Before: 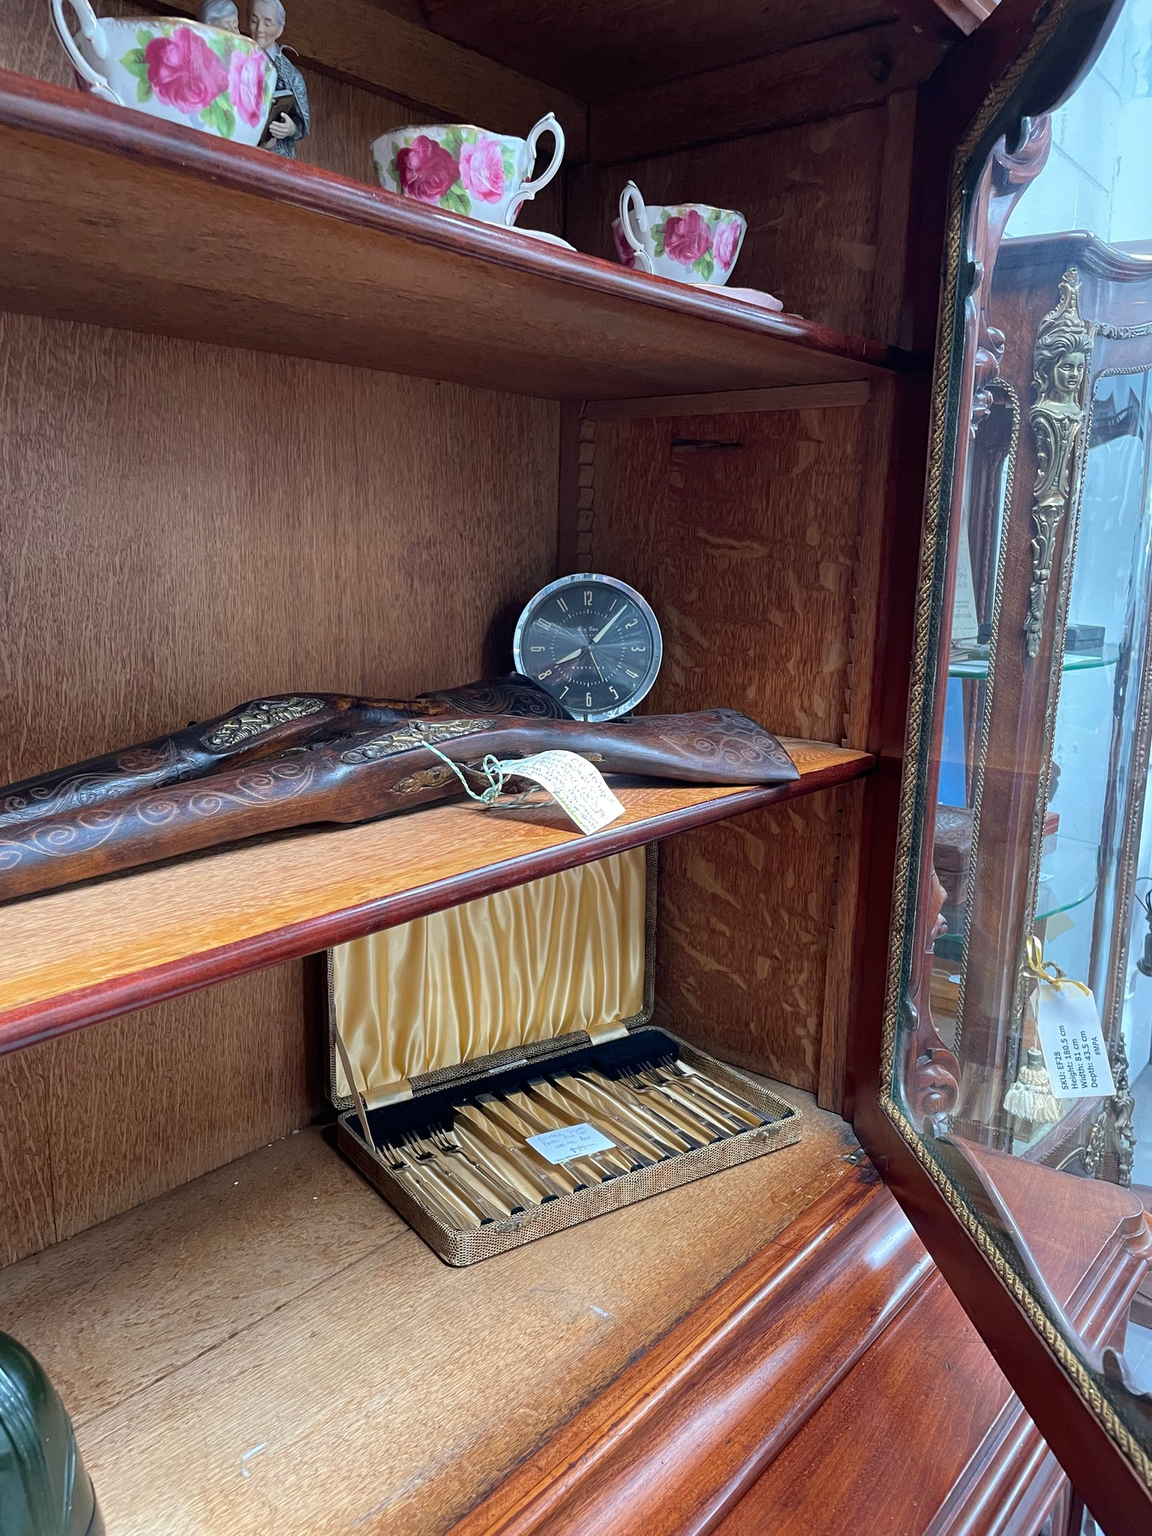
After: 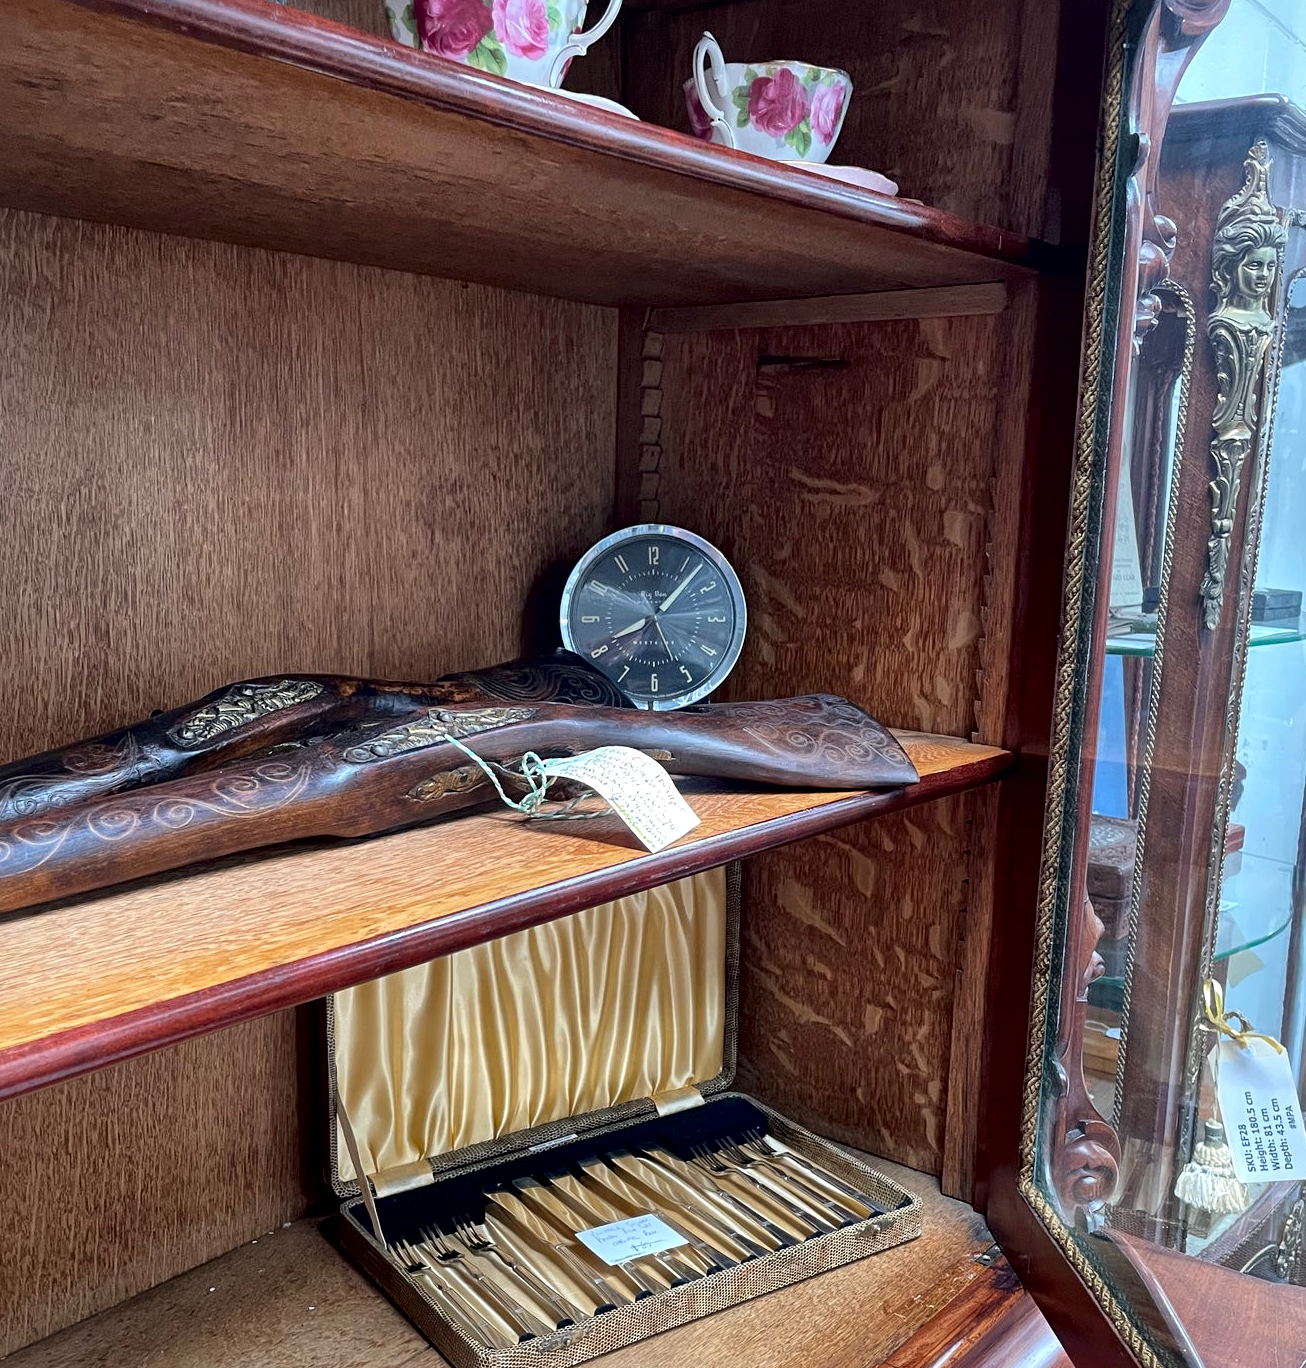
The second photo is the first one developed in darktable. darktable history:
local contrast: mode bilateral grid, contrast 21, coarseness 49, detail 171%, midtone range 0.2
crop: left 5.824%, top 10.16%, right 3.708%, bottom 18.831%
